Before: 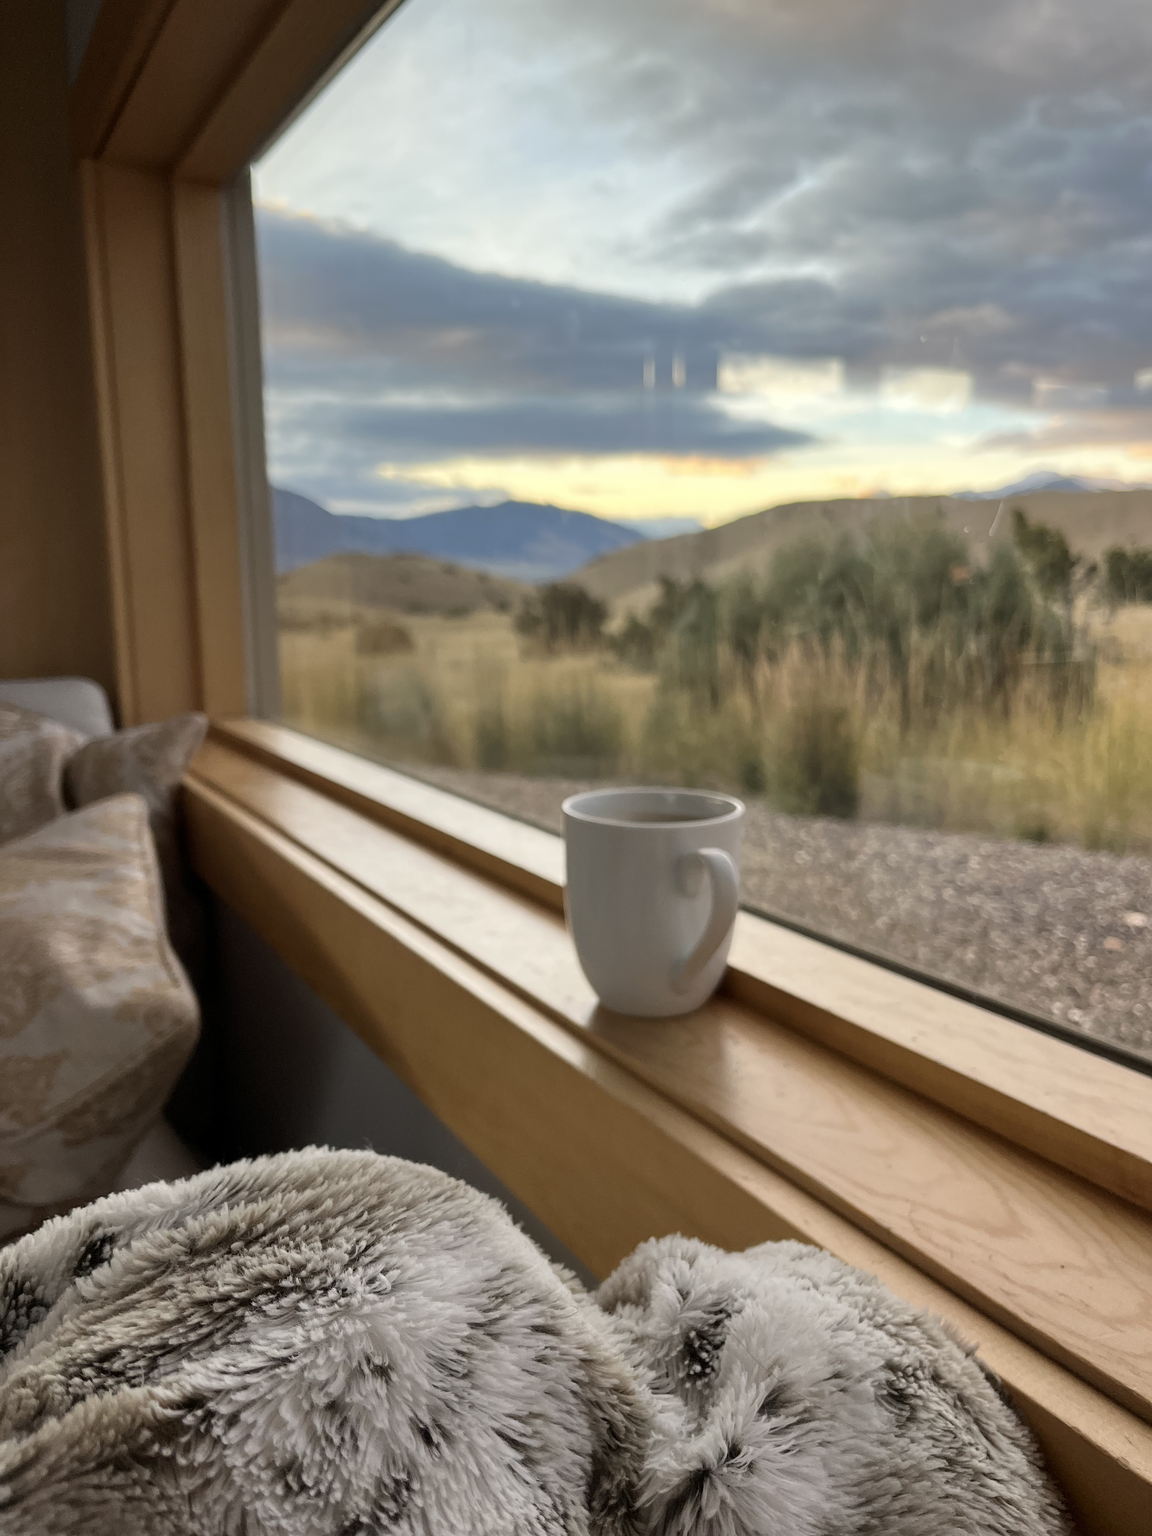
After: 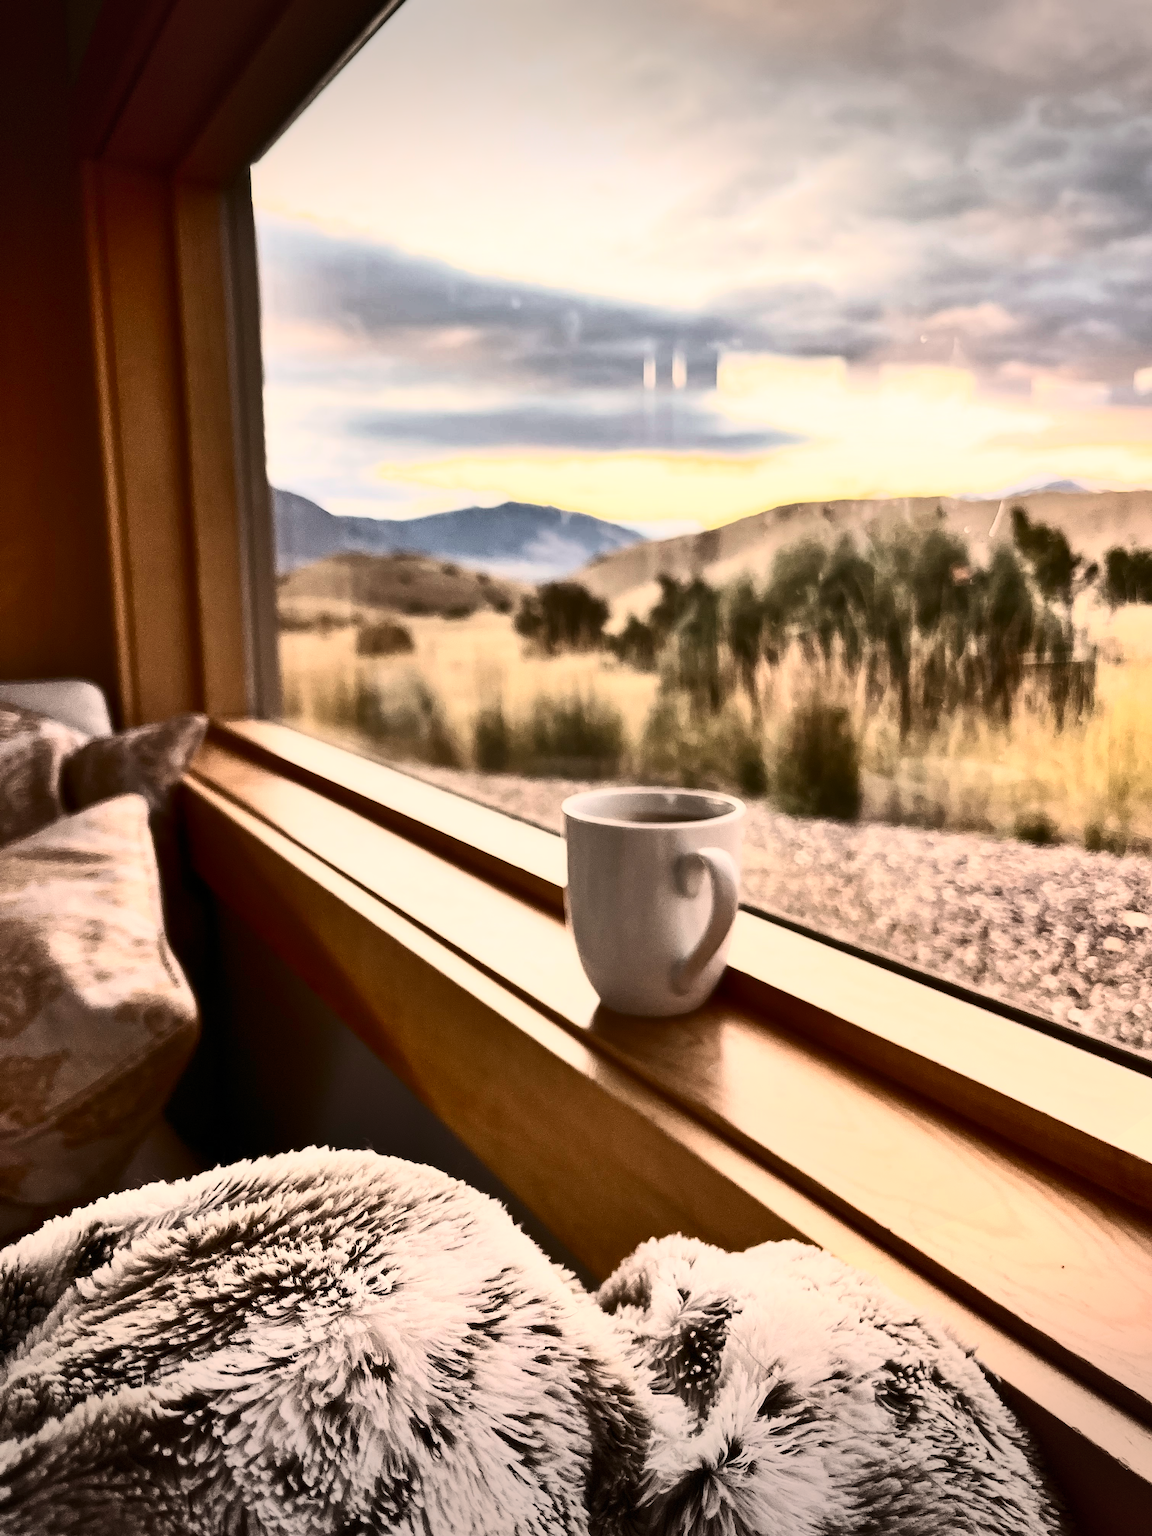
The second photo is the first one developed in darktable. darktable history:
white balance: red 1.127, blue 0.943
shadows and highlights: low approximation 0.01, soften with gaussian
vignetting: fall-off start 100%, brightness -0.406, saturation -0.3, width/height ratio 1.324, dithering 8-bit output, unbound false
contrast brightness saturation: contrast 0.93, brightness 0.2
